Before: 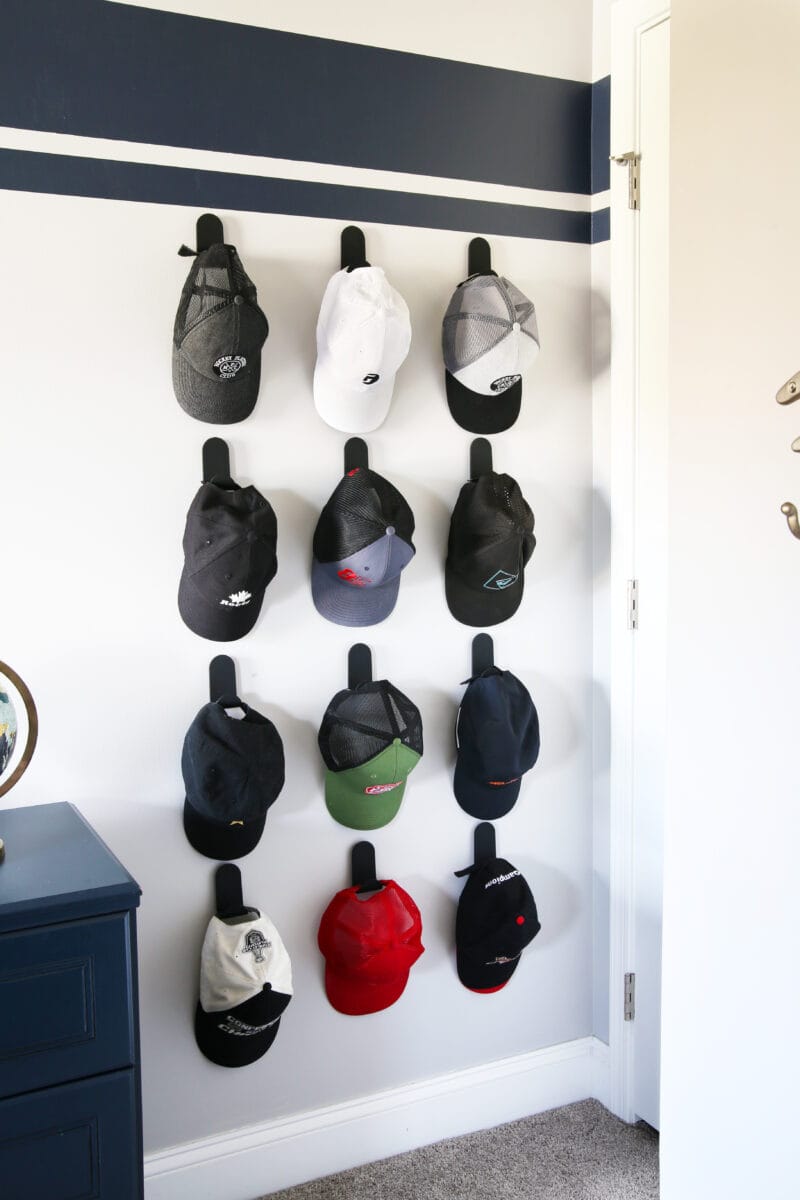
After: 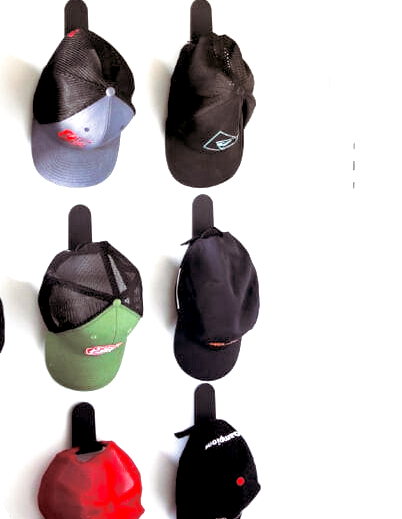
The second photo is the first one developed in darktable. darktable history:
split-toning: shadows › saturation 0.24, highlights › hue 54°, highlights › saturation 0.24
crop: left 35.03%, top 36.625%, right 14.663%, bottom 20.057%
exposure: black level correction 0.011, exposure 1.088 EV, compensate exposure bias true, compensate highlight preservation false
